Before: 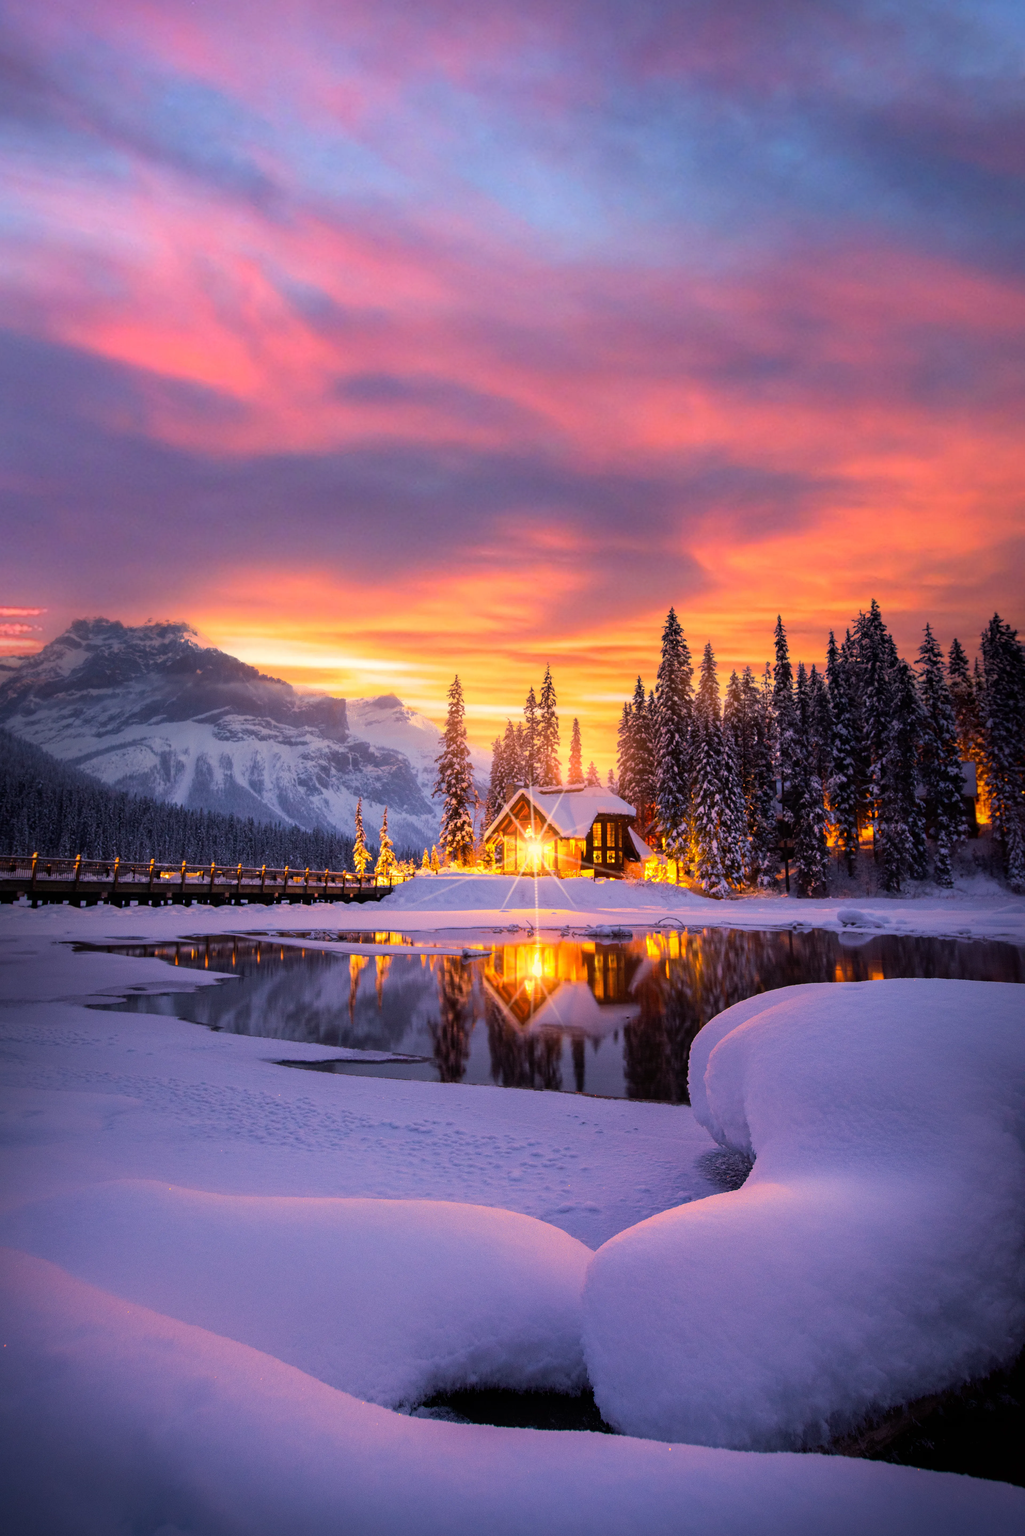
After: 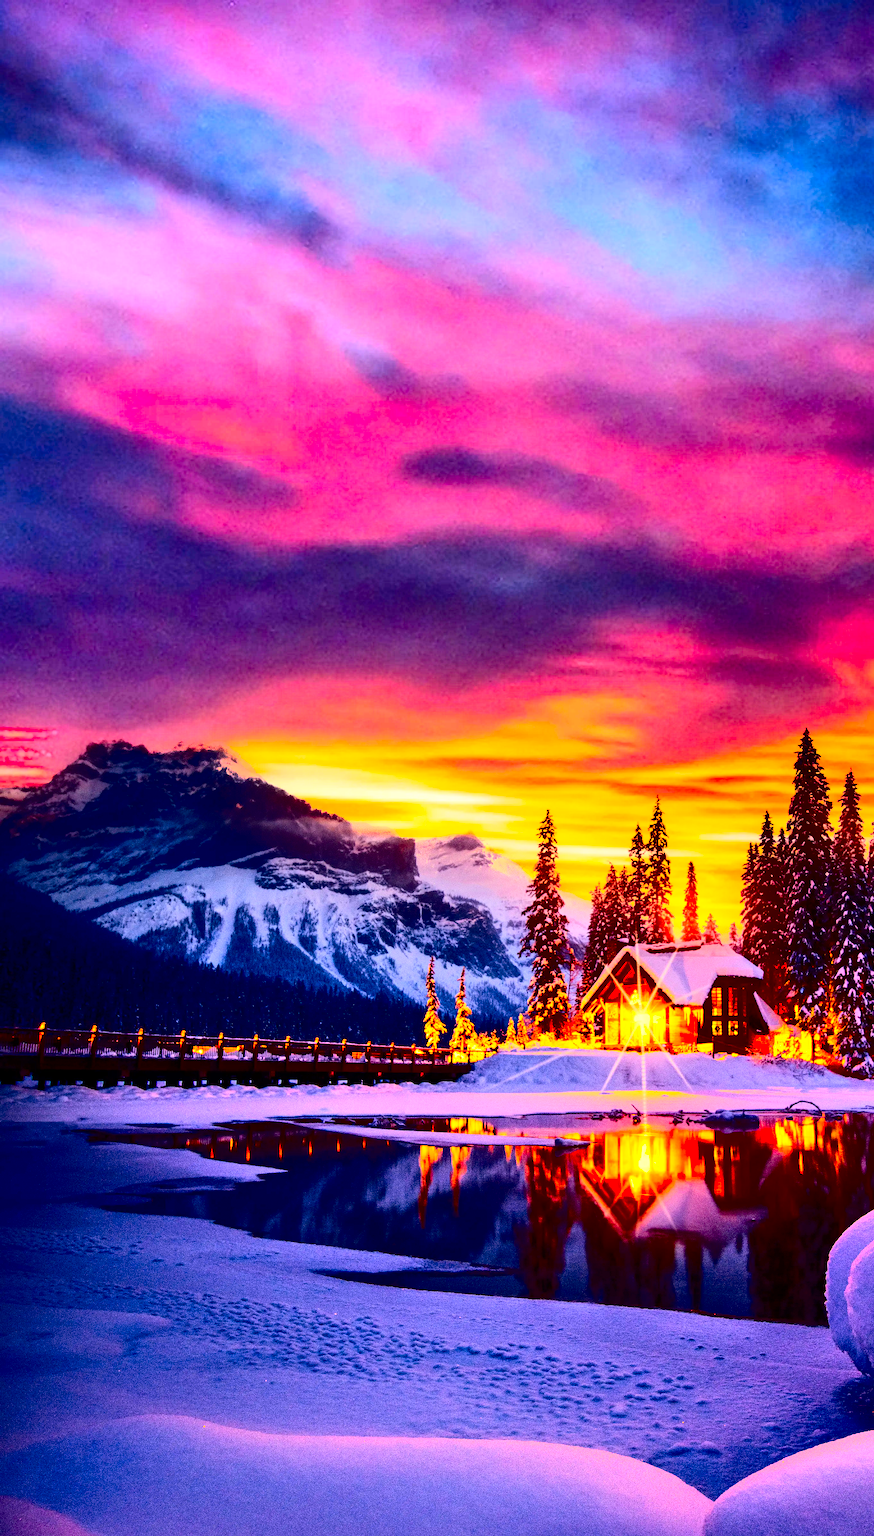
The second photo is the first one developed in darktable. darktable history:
contrast brightness saturation: contrast 0.77, brightness -1, saturation 1
crop: right 28.885%, bottom 16.626%
tone equalizer: -7 EV 0.15 EV, -6 EV 0.6 EV, -5 EV 1.15 EV, -4 EV 1.33 EV, -3 EV 1.15 EV, -2 EV 0.6 EV, -1 EV 0.15 EV, mask exposure compensation -0.5 EV
